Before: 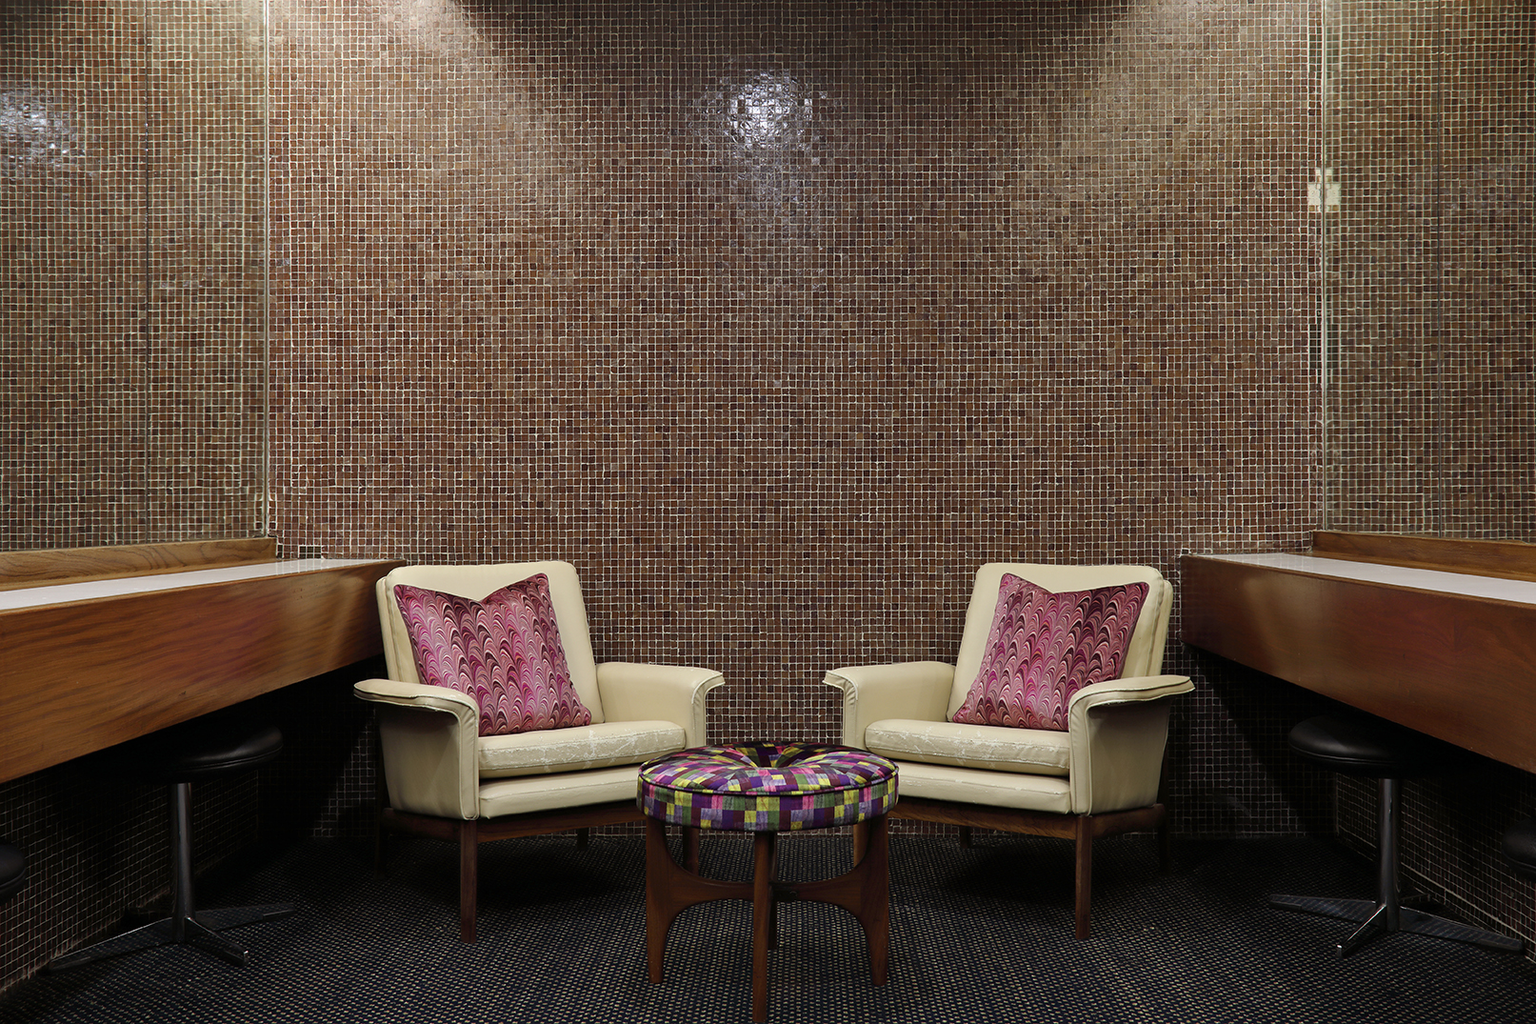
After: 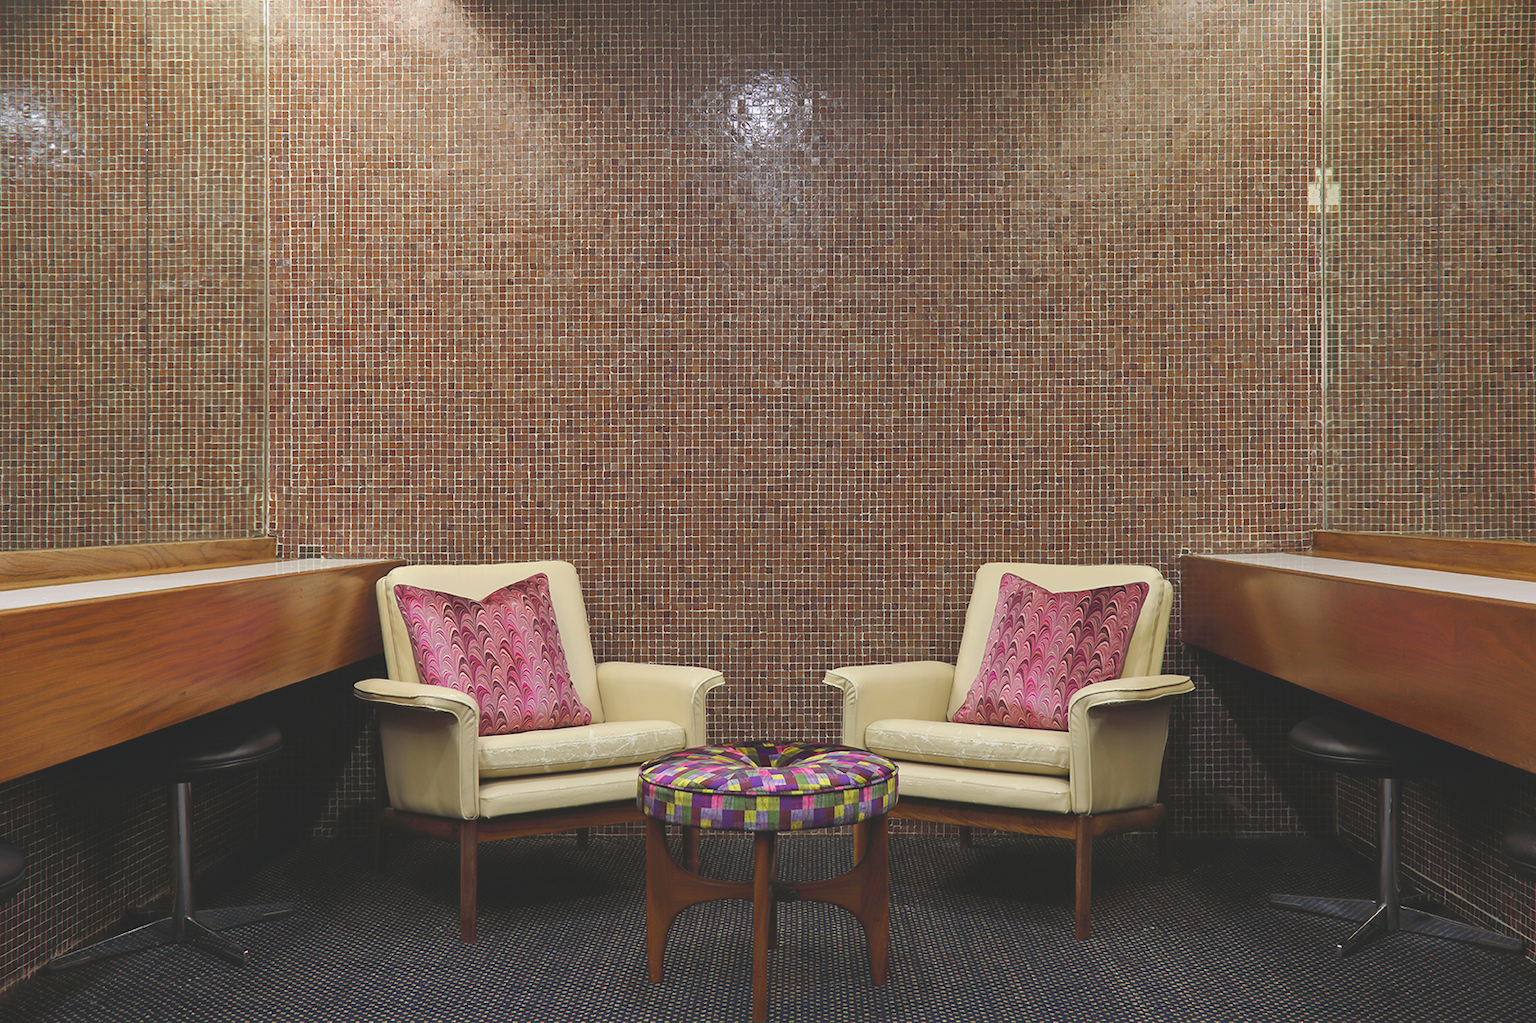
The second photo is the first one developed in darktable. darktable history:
exposure: black level correction 0, exposure 0.692 EV, compensate exposure bias true, compensate highlight preservation false
contrast brightness saturation: contrast -0.299
